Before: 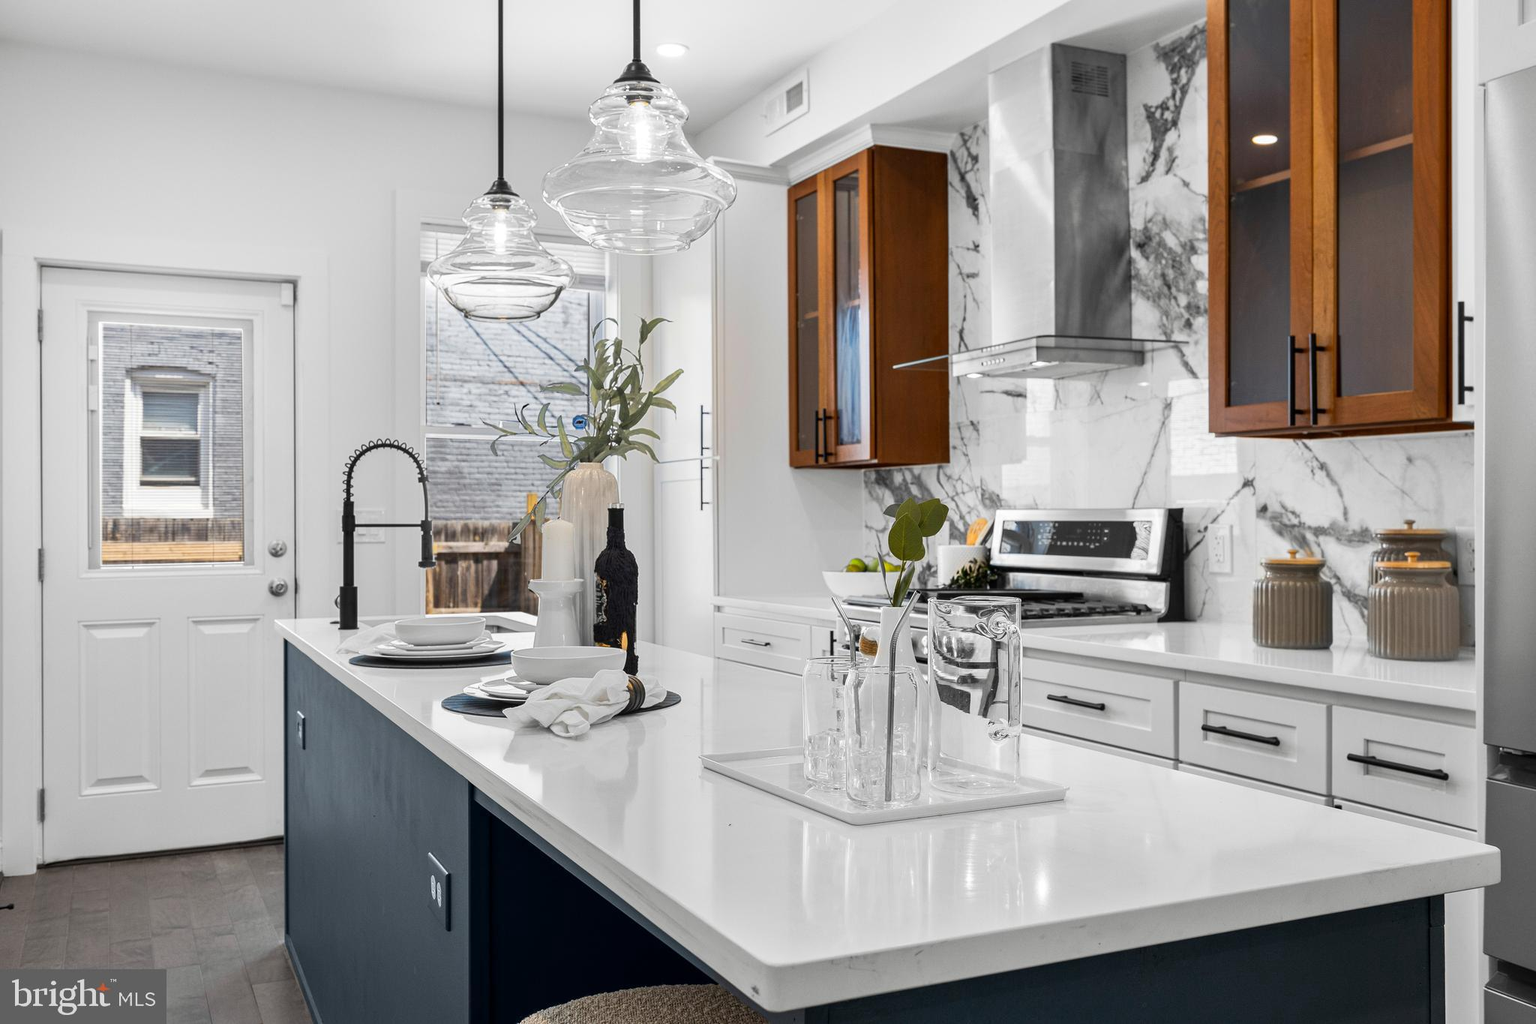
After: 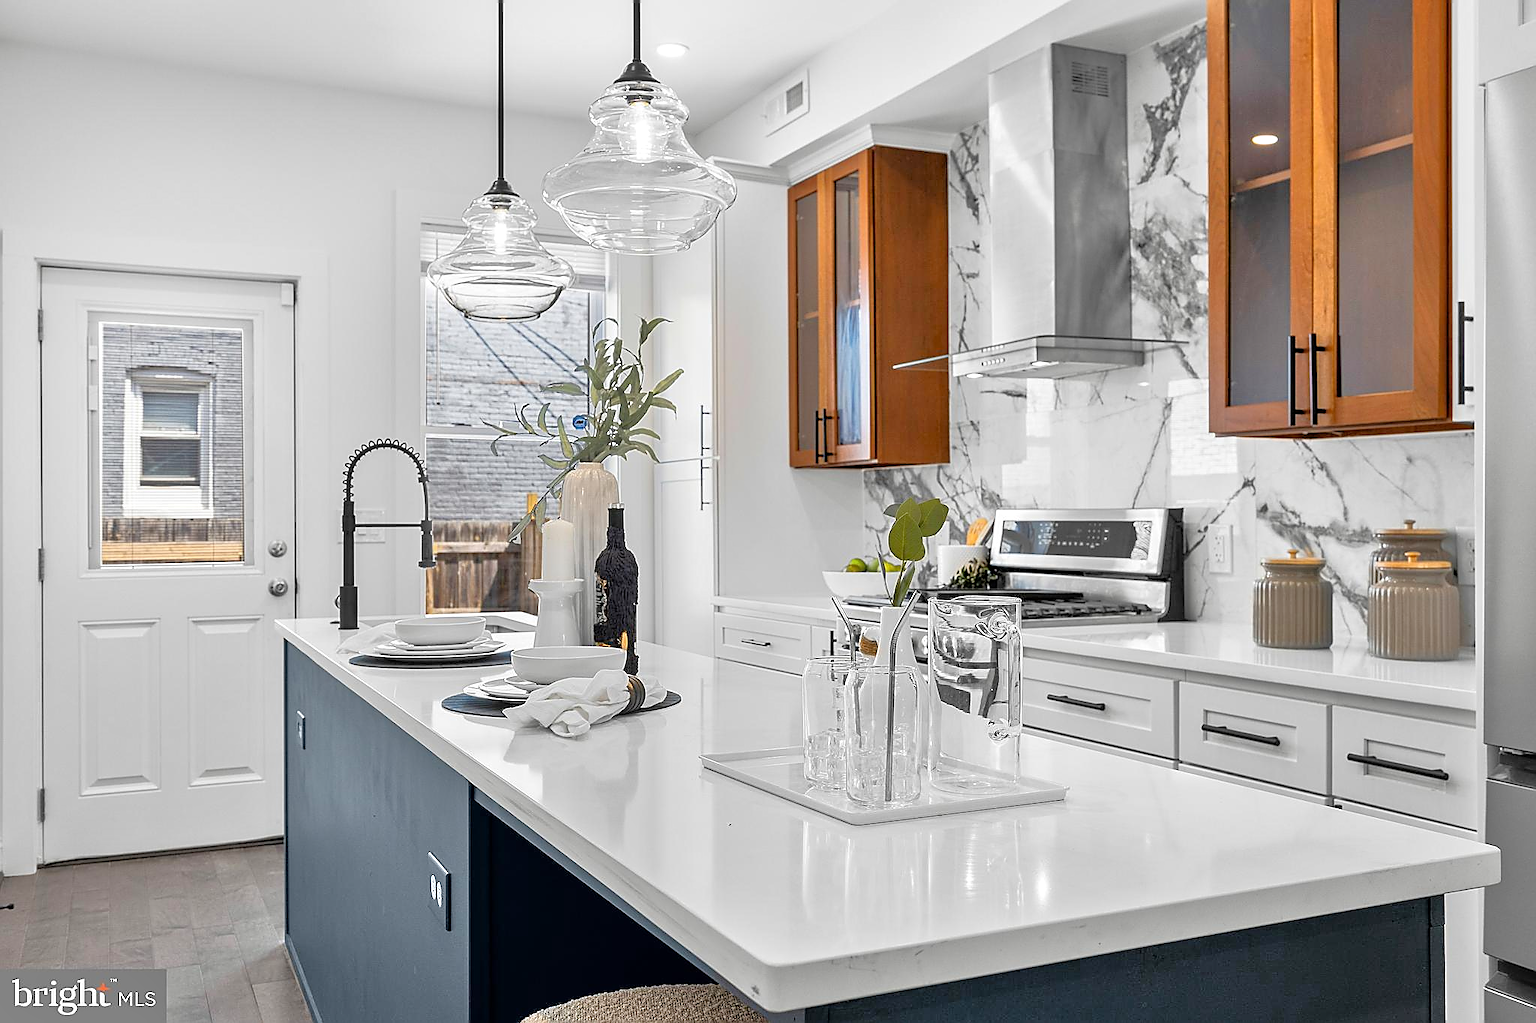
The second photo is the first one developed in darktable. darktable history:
tone equalizer: -7 EV 0.15 EV, -6 EV 0.6 EV, -5 EV 1.15 EV, -4 EV 1.33 EV, -3 EV 1.15 EV, -2 EV 0.6 EV, -1 EV 0.15 EV, mask exposure compensation -0.5 EV
sharpen: radius 1.4, amount 1.25, threshold 0.7
